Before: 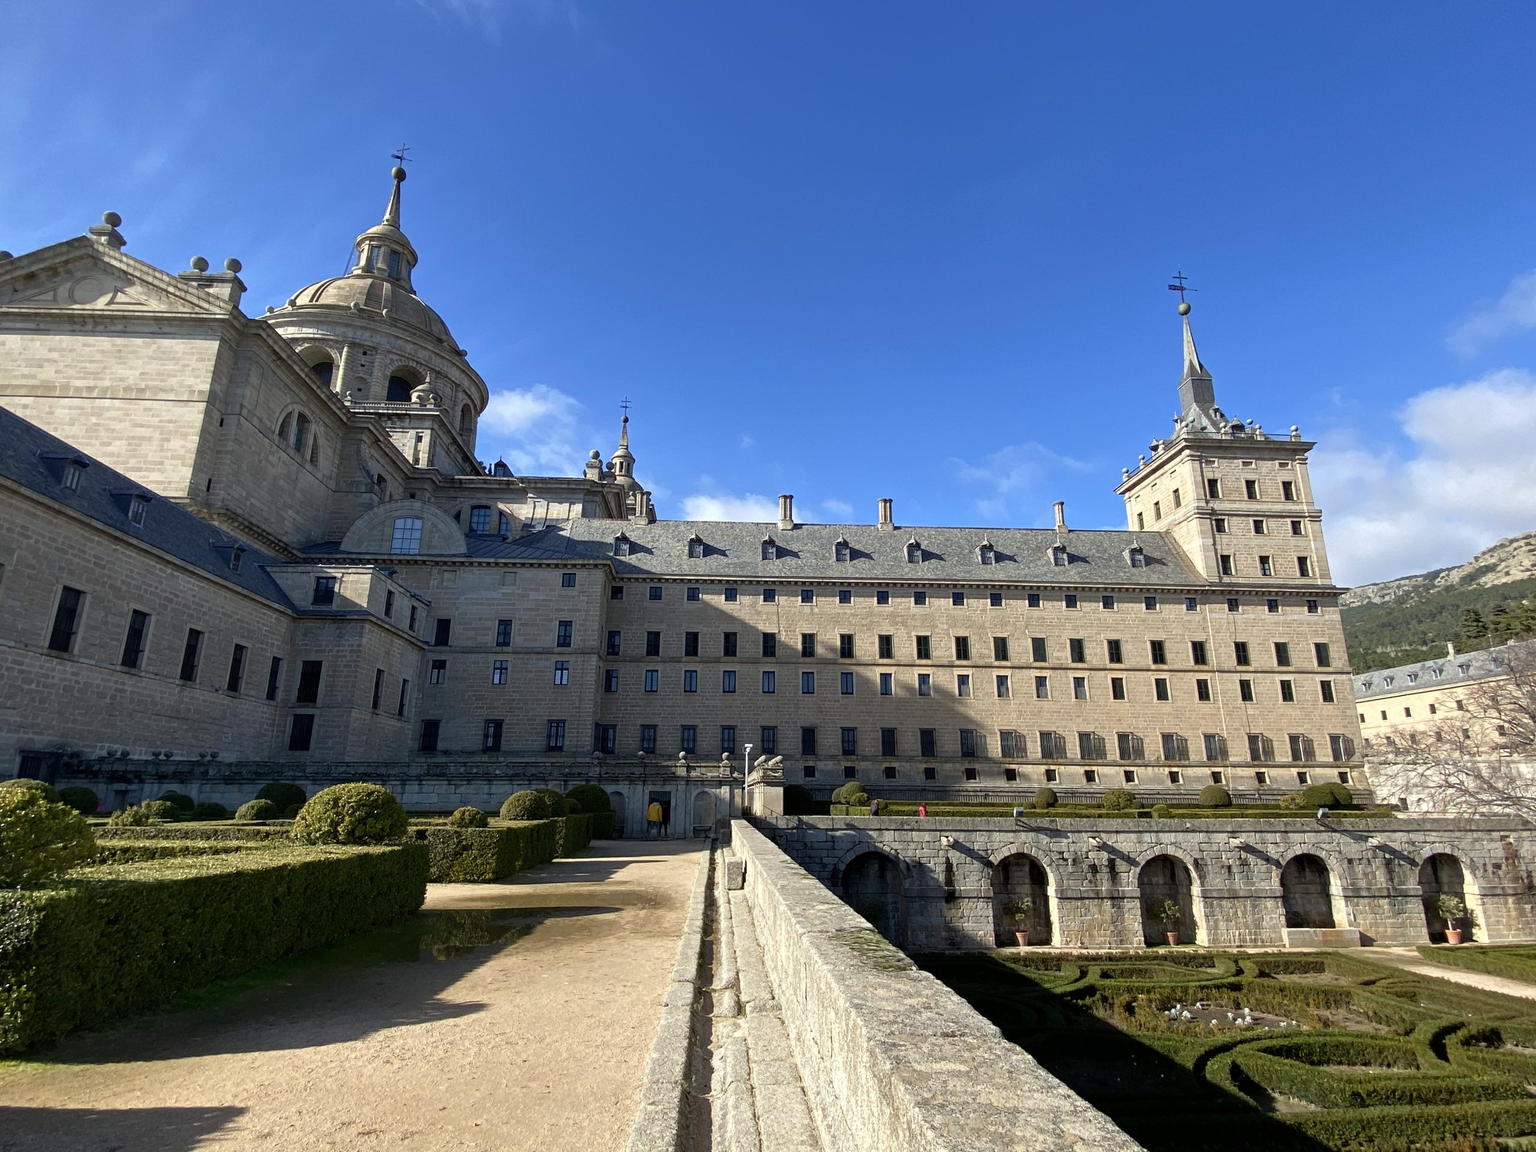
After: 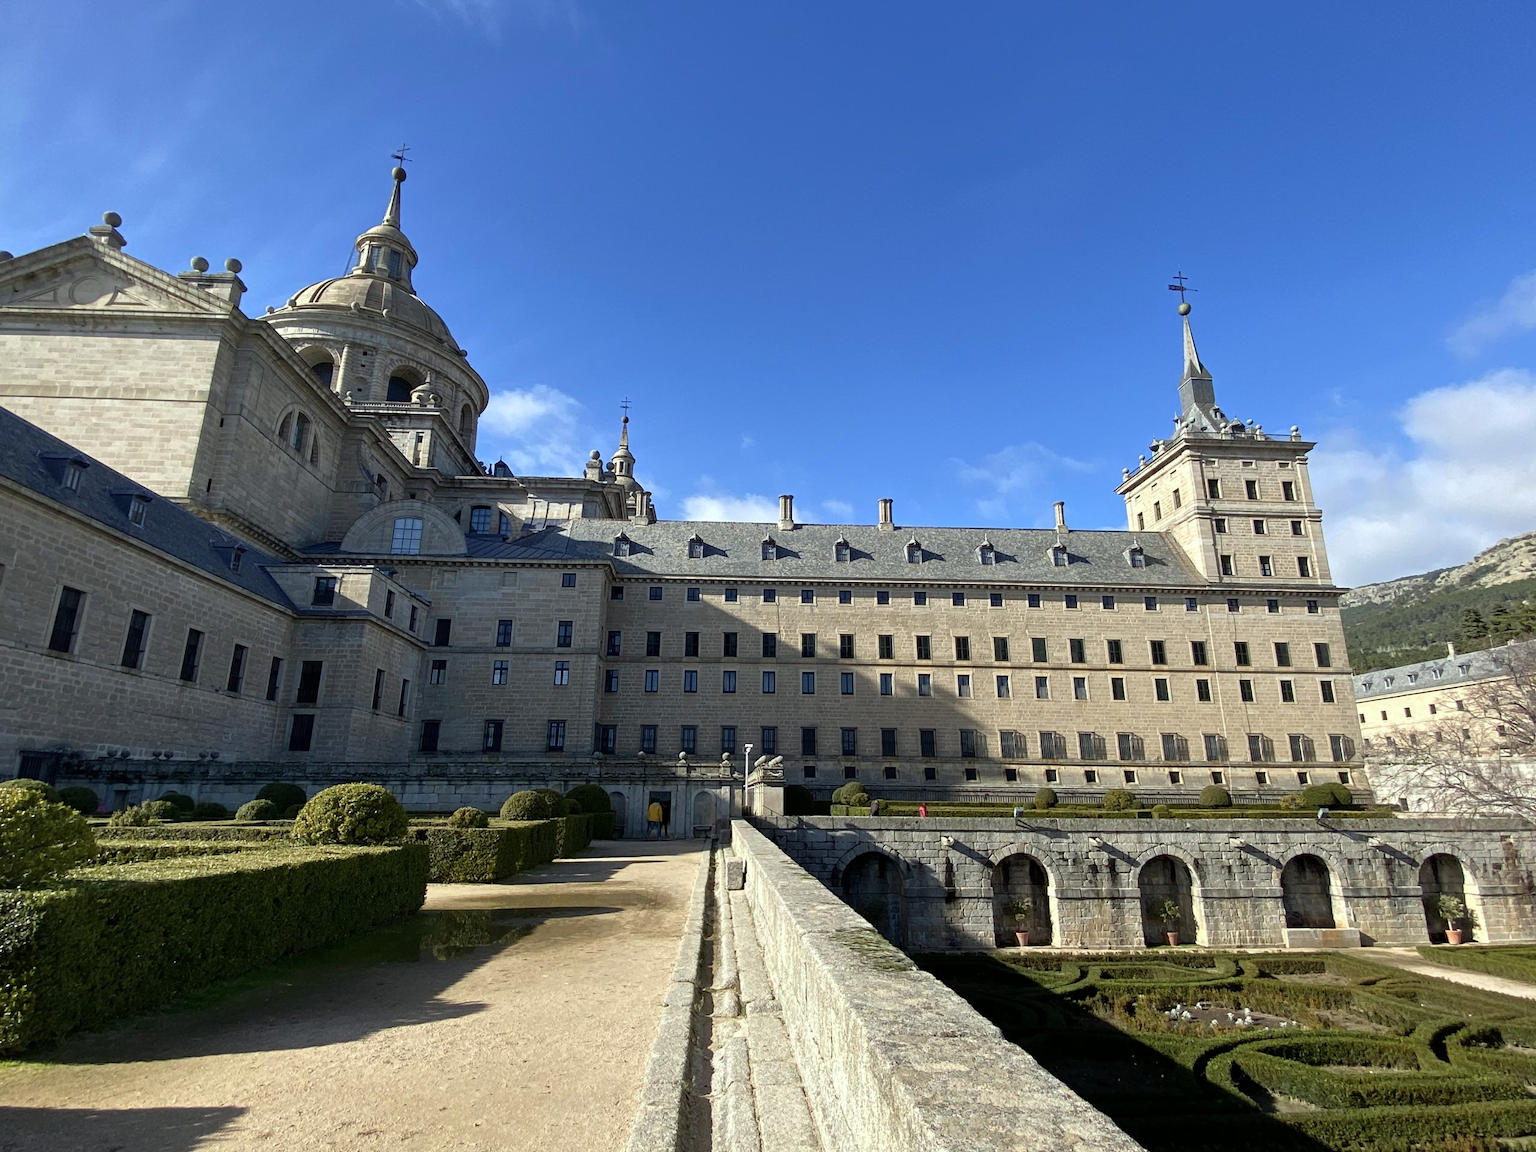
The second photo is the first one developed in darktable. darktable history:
white balance: red 0.978, blue 0.999
shadows and highlights: shadows 12, white point adjustment 1.2, highlights -0.36, soften with gaussian
